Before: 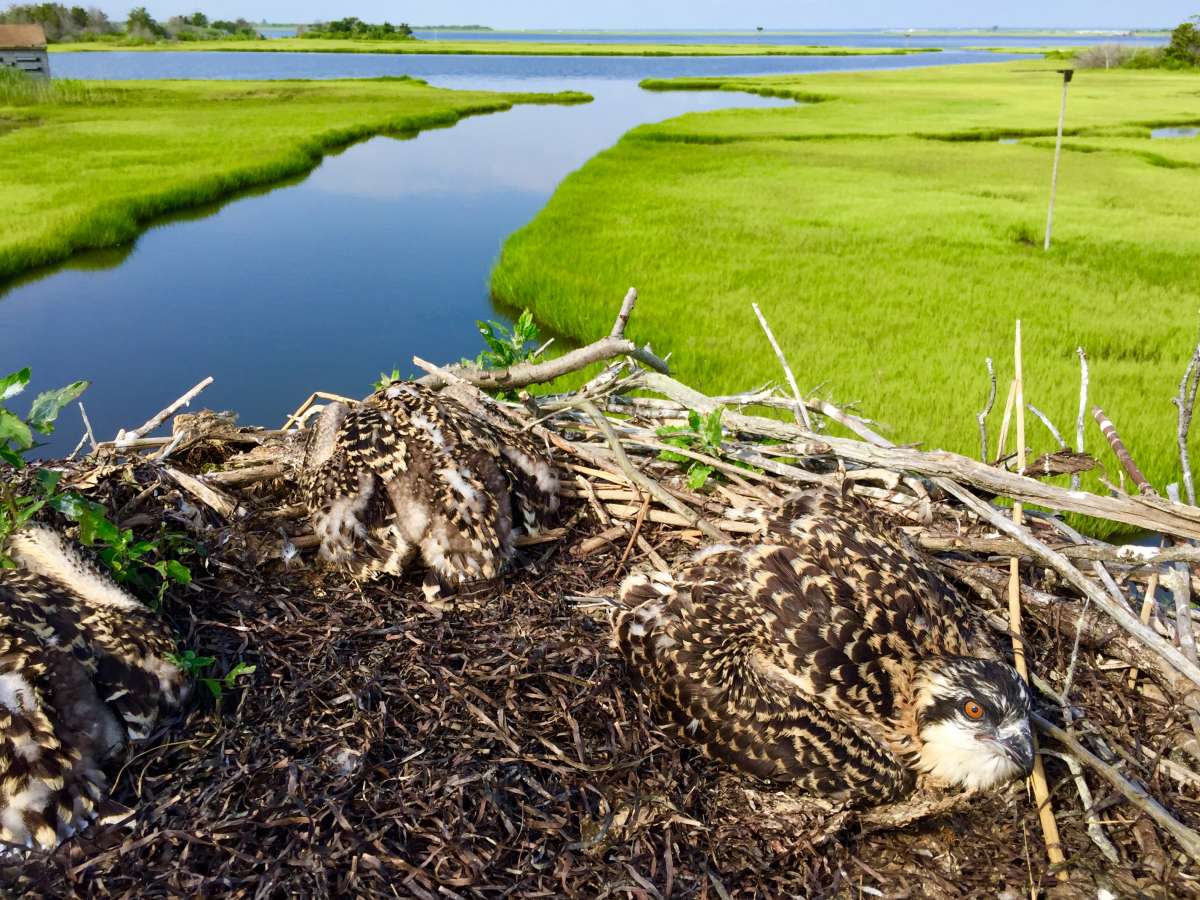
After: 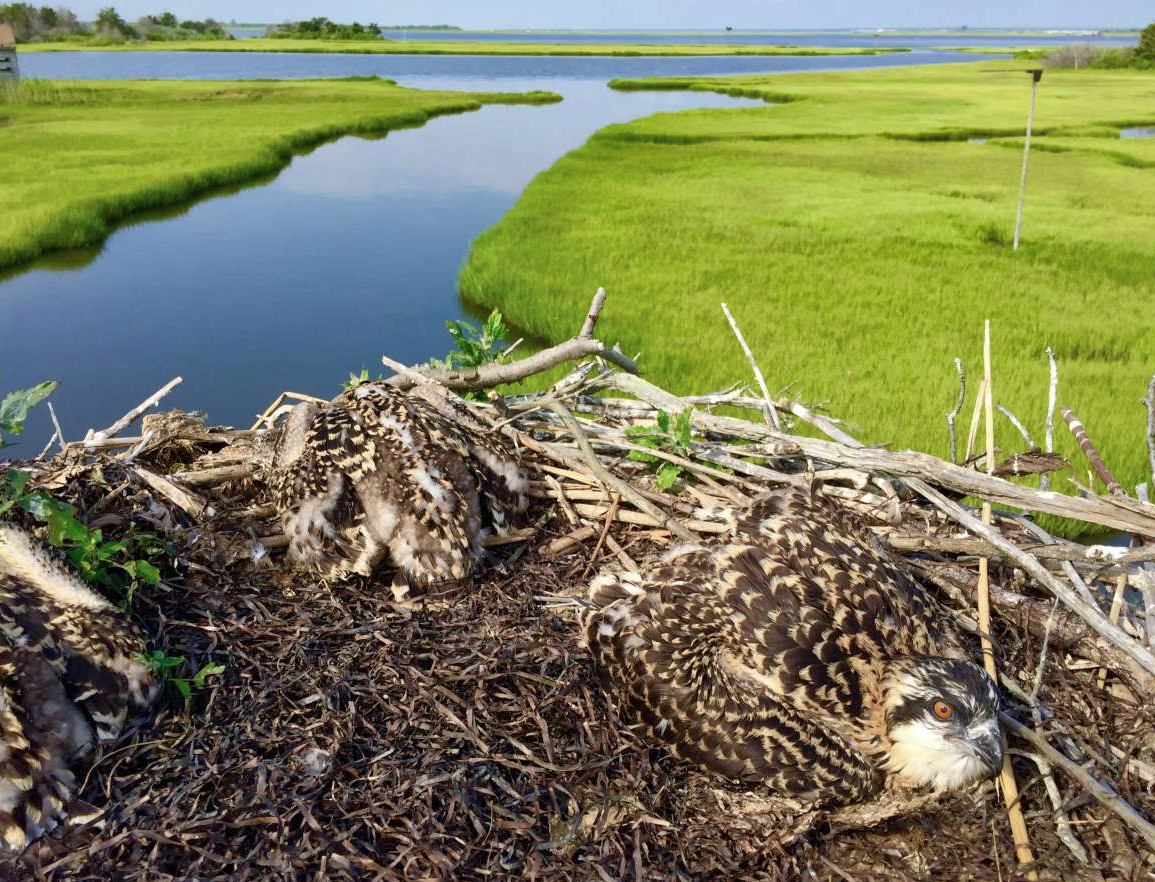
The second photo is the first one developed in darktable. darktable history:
contrast brightness saturation: contrast 0.106, saturation -0.154
shadows and highlights: on, module defaults
crop and rotate: left 2.59%, right 1.142%, bottom 2%
